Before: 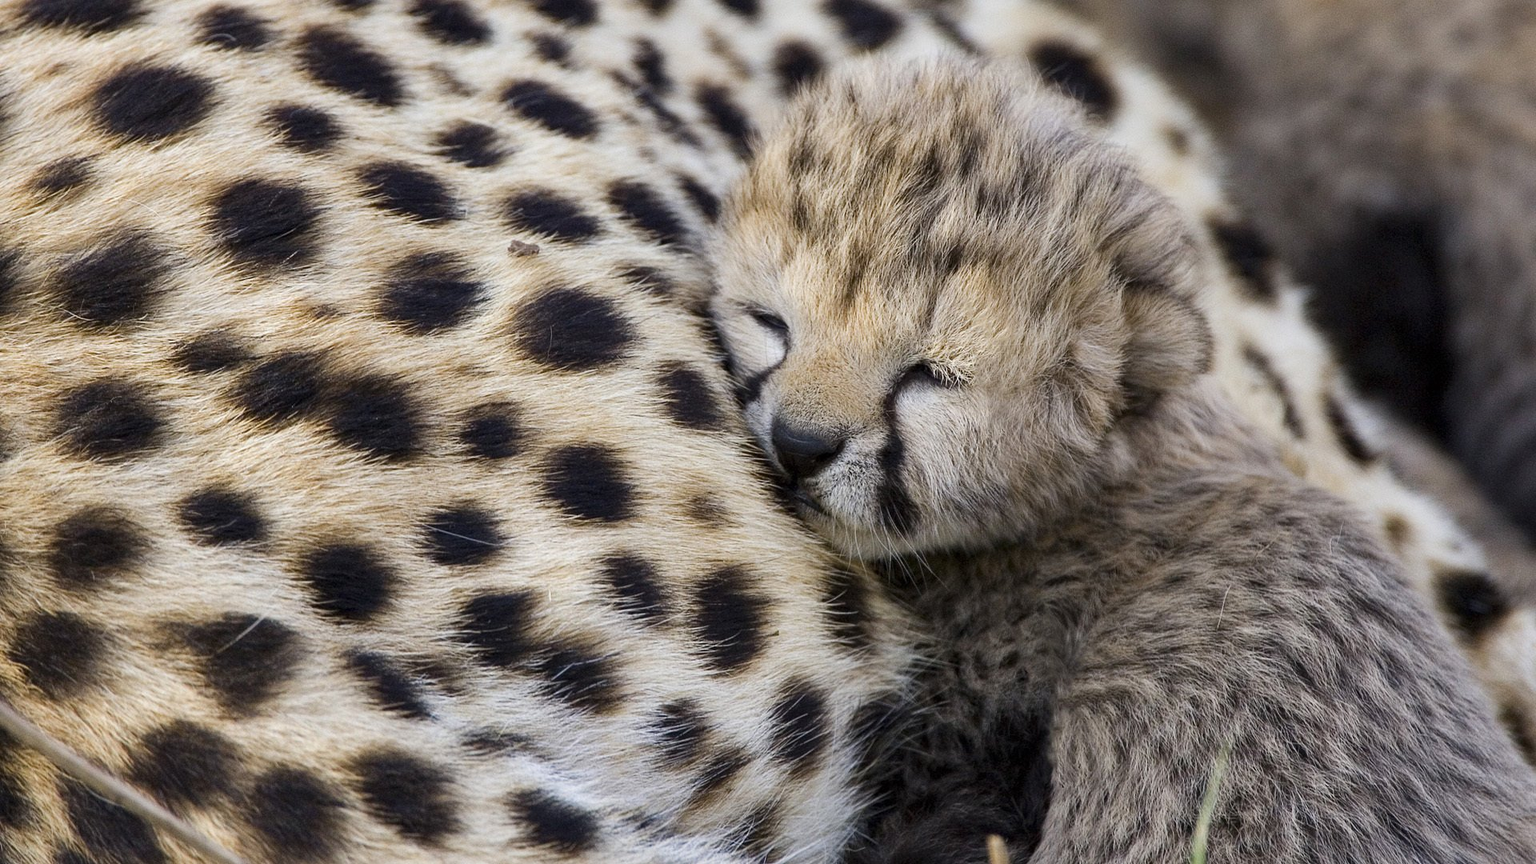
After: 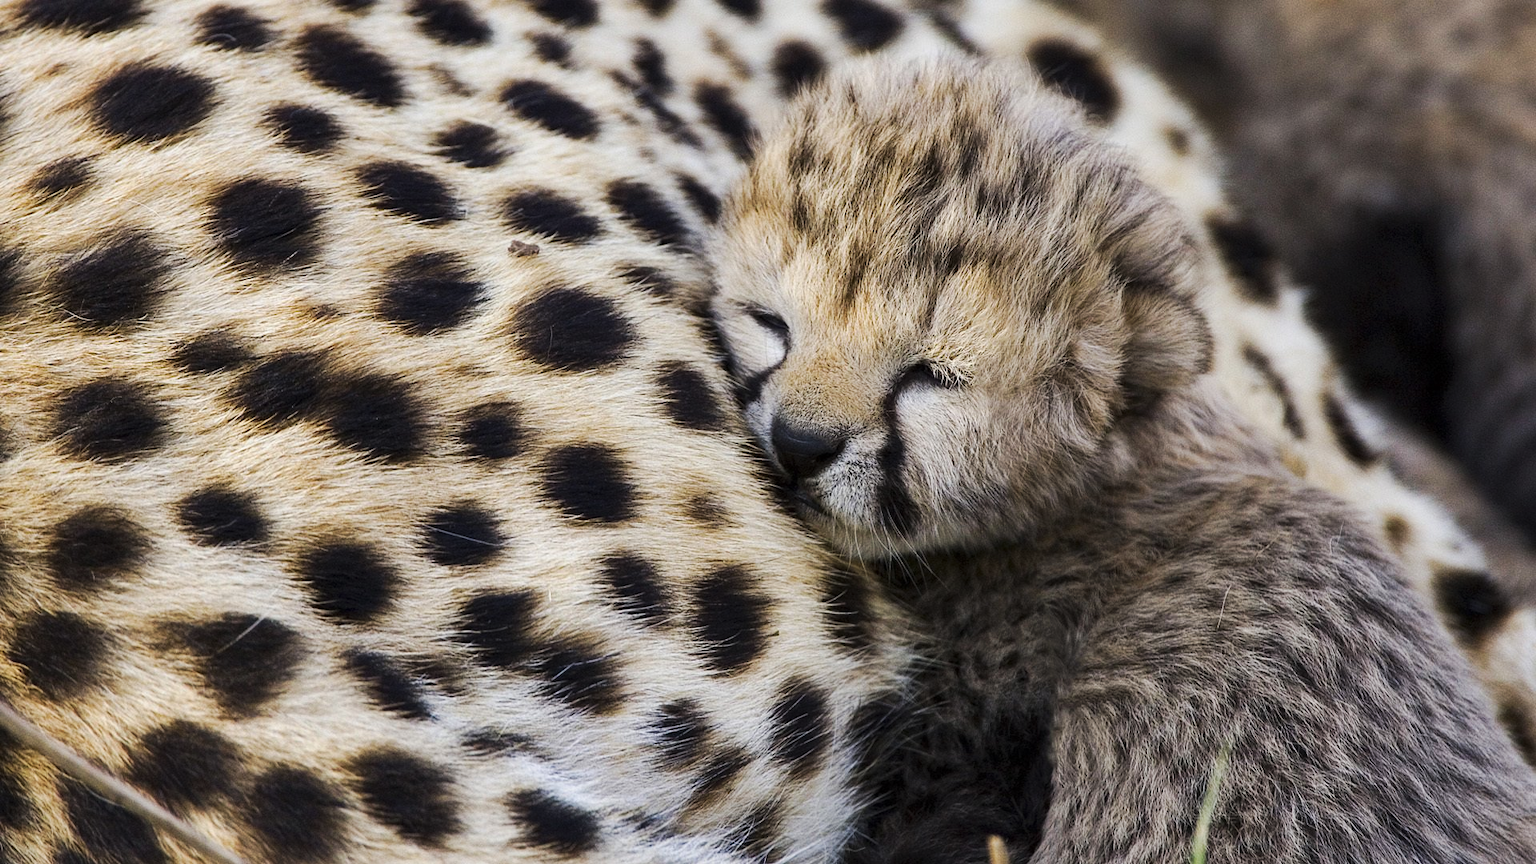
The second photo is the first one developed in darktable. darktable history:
tone curve: curves: ch0 [(0, 0) (0.003, 0.003) (0.011, 0.011) (0.025, 0.022) (0.044, 0.039) (0.069, 0.055) (0.1, 0.074) (0.136, 0.101) (0.177, 0.134) (0.224, 0.171) (0.277, 0.216) (0.335, 0.277) (0.399, 0.345) (0.468, 0.427) (0.543, 0.526) (0.623, 0.636) (0.709, 0.731) (0.801, 0.822) (0.898, 0.917) (1, 1)], preserve colors none
